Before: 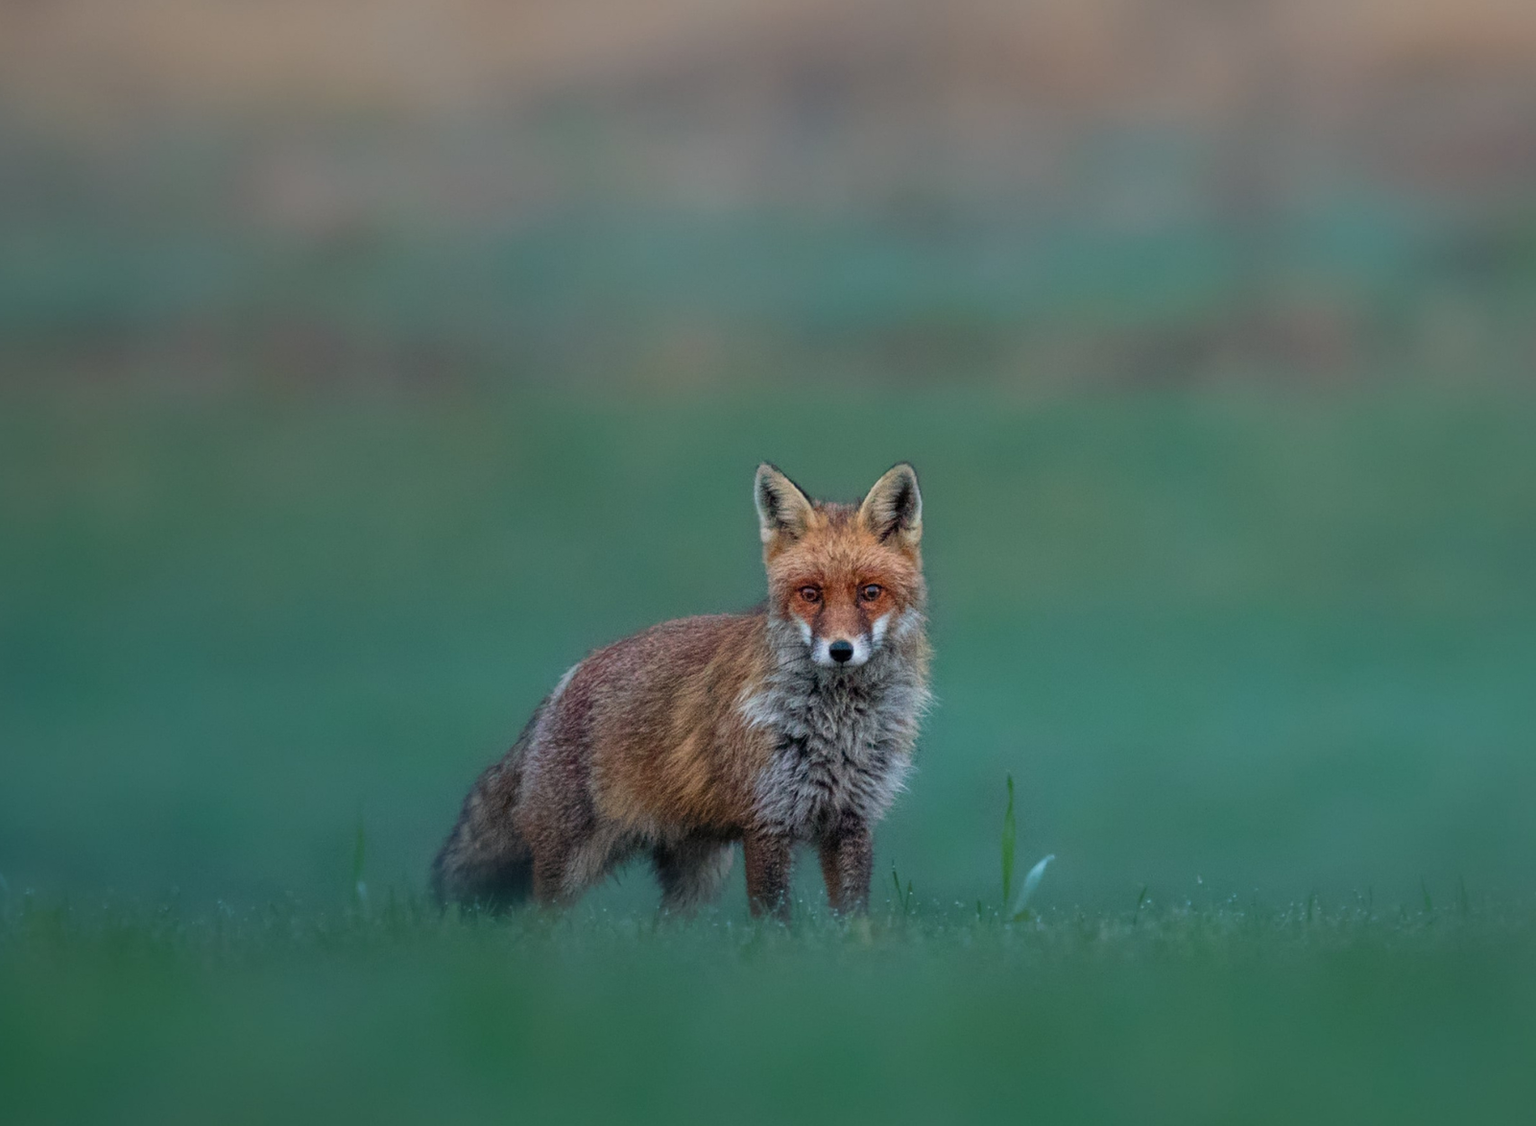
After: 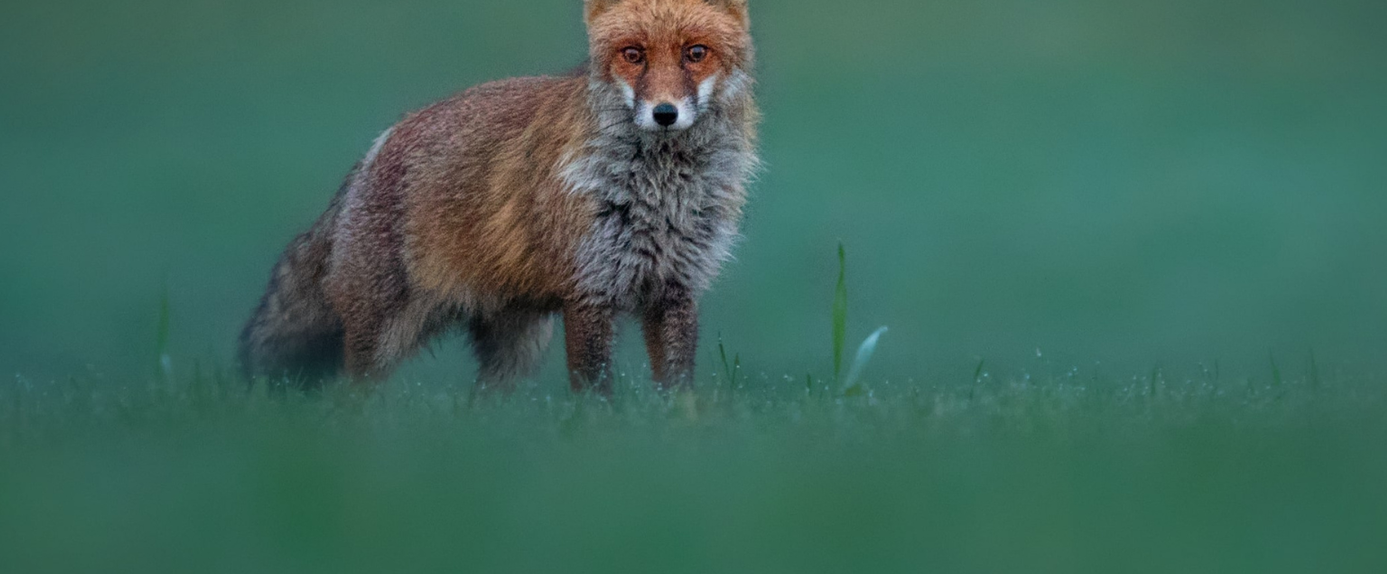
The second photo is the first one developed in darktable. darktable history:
vignetting: fall-off start 97.52%, fall-off radius 100%, brightness -0.574, saturation 0, center (-0.027, 0.404), width/height ratio 1.368, unbound false
crop and rotate: left 13.306%, top 48.129%, bottom 2.928%
